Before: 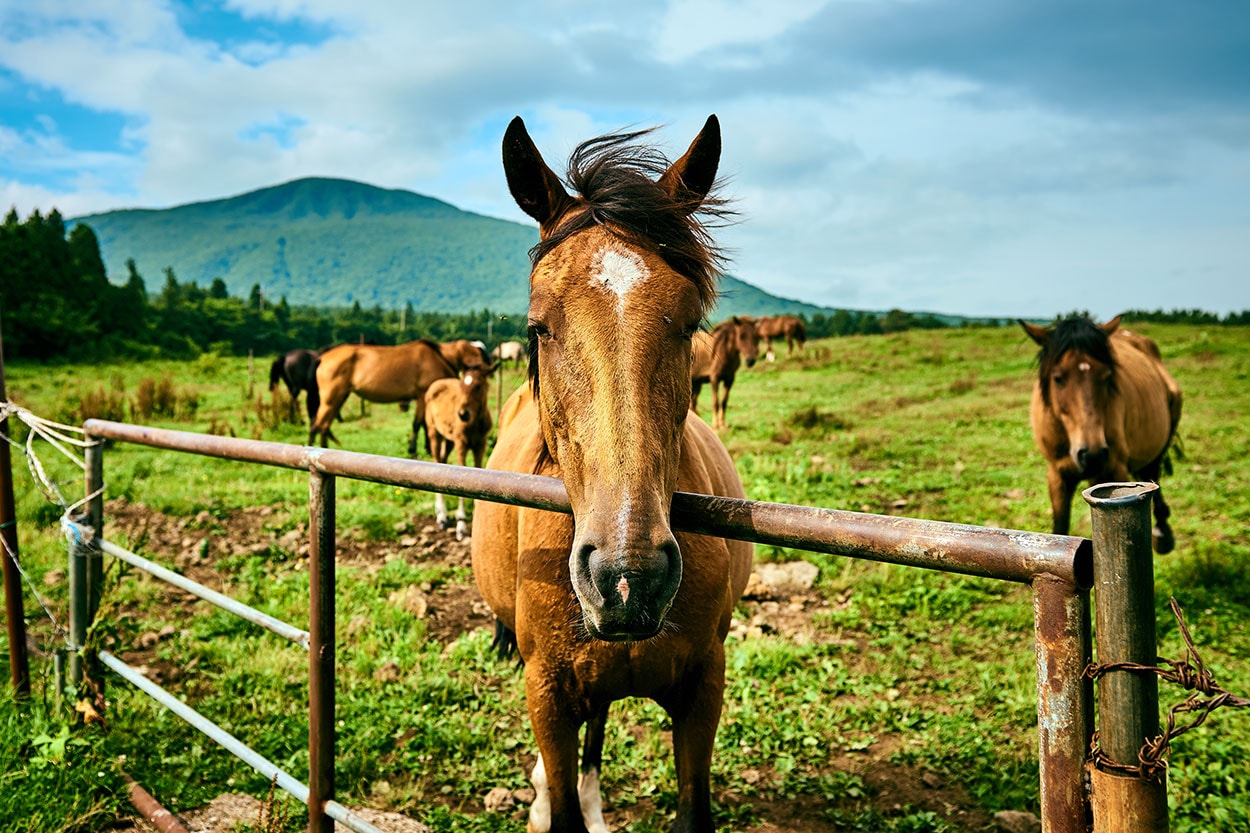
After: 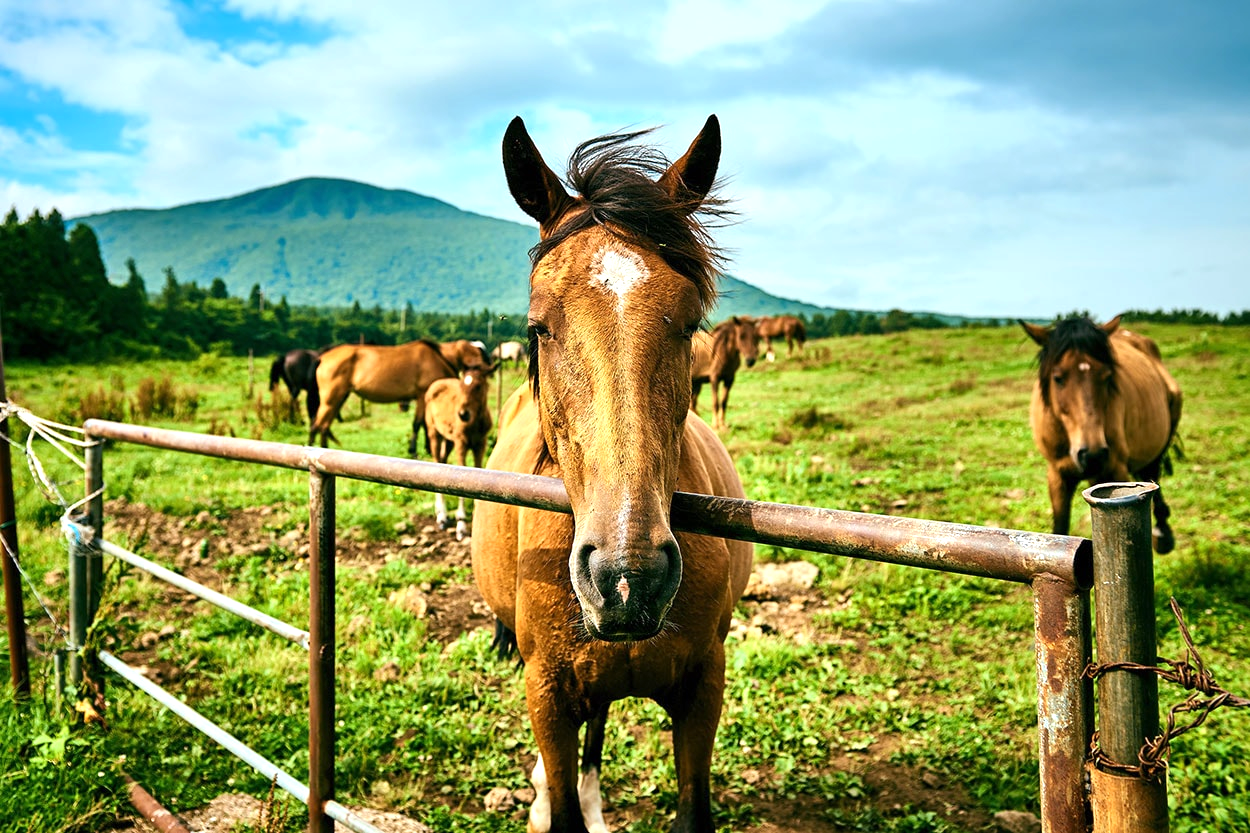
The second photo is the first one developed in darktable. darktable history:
exposure: exposure 0.449 EV, compensate highlight preservation false
